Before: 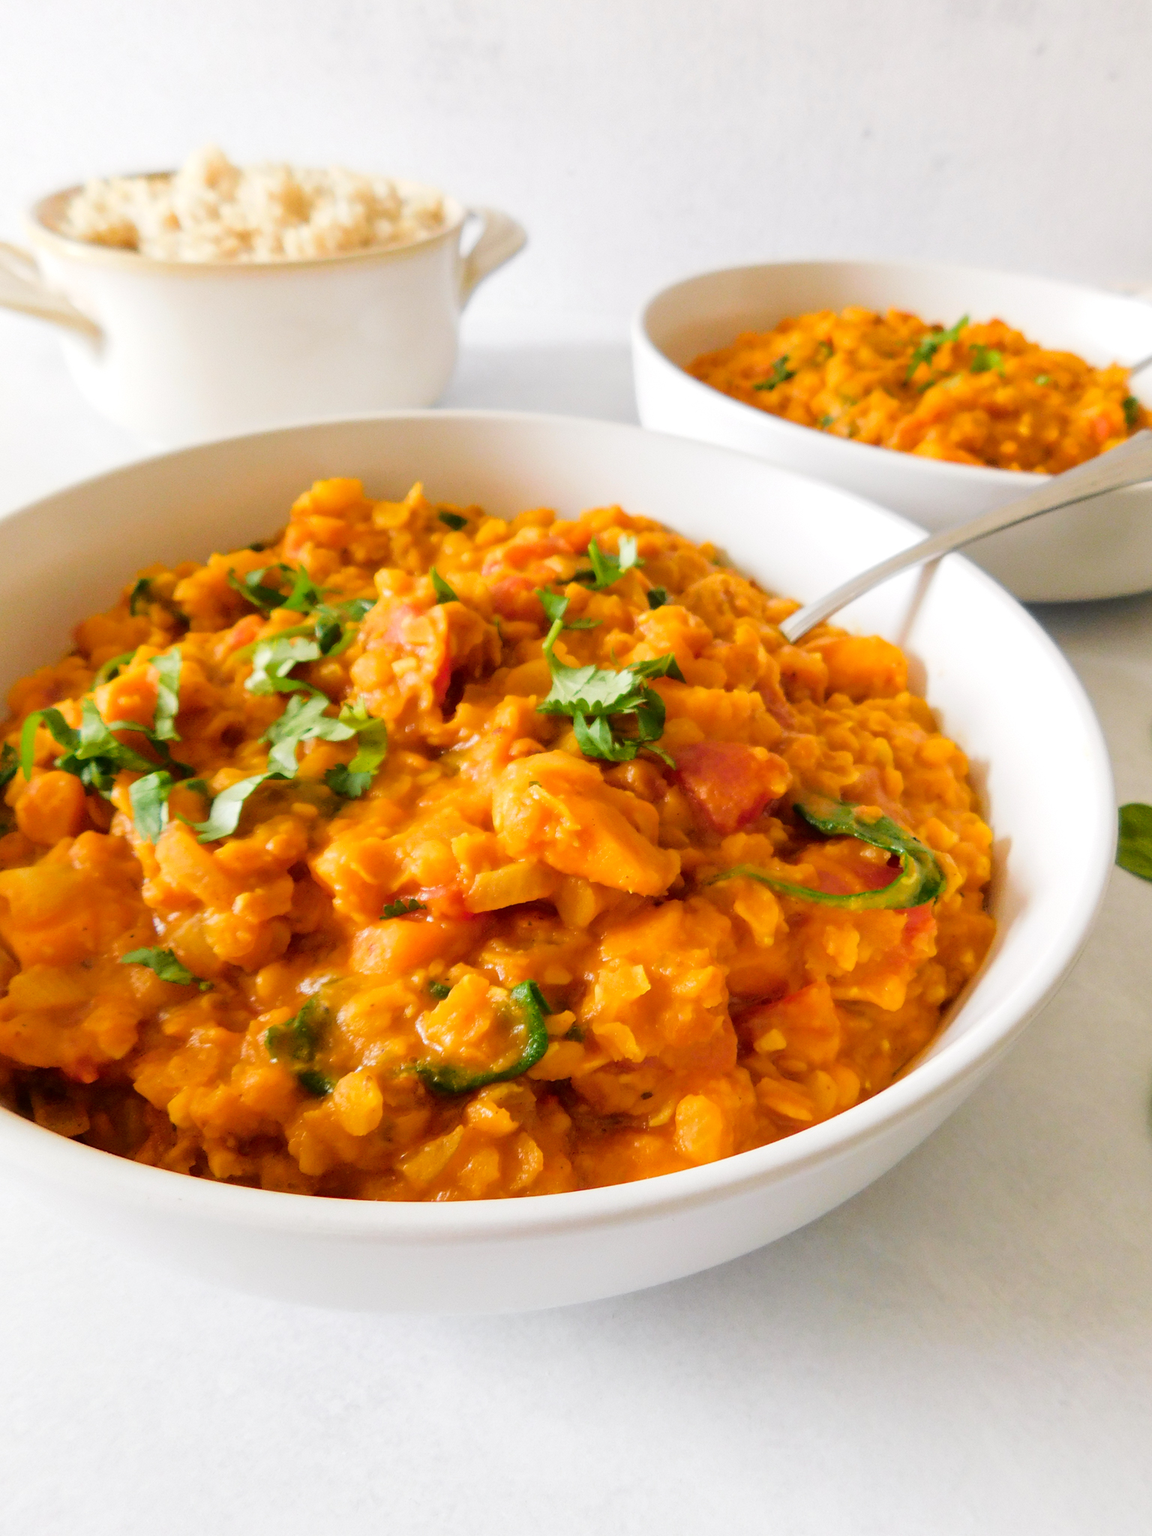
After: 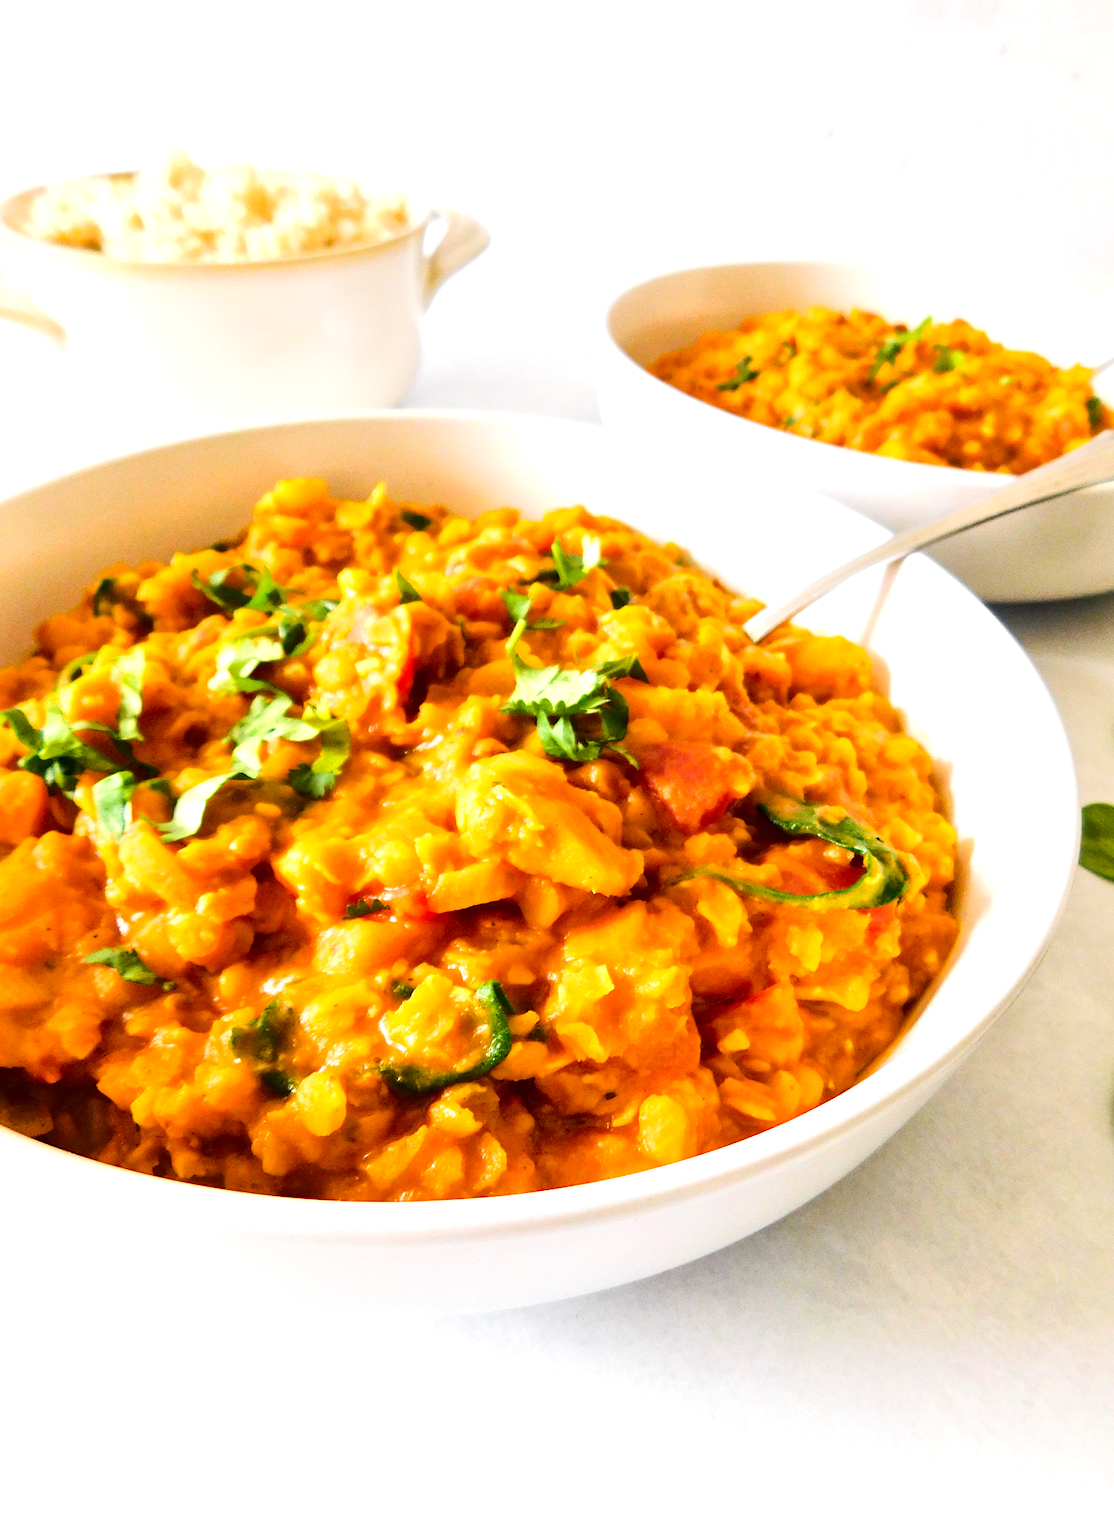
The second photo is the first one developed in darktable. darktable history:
tone curve: curves: ch0 [(0, 0.032) (0.181, 0.156) (0.751, 0.829) (1, 1)], color space Lab, linked channels, preserve colors none
exposure: exposure 0.496 EV, compensate highlight preservation false
crop and rotate: left 3.238%
haze removal: strength 0.29, distance 0.25, compatibility mode true, adaptive false
local contrast: mode bilateral grid, contrast 25, coarseness 60, detail 151%, midtone range 0.2
